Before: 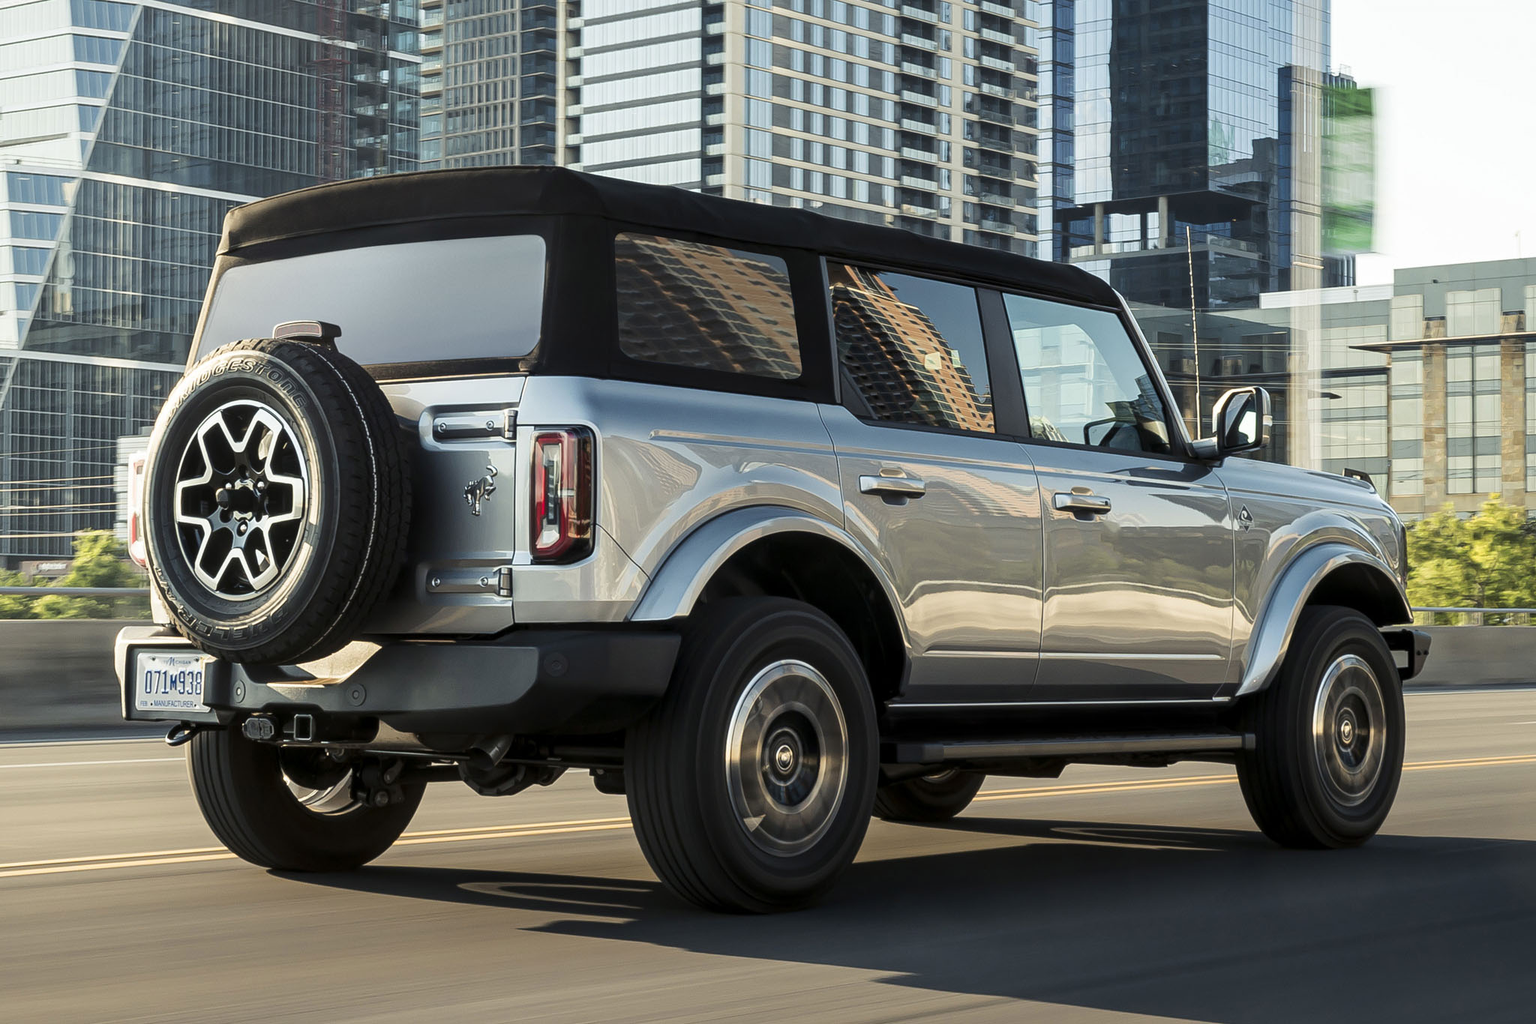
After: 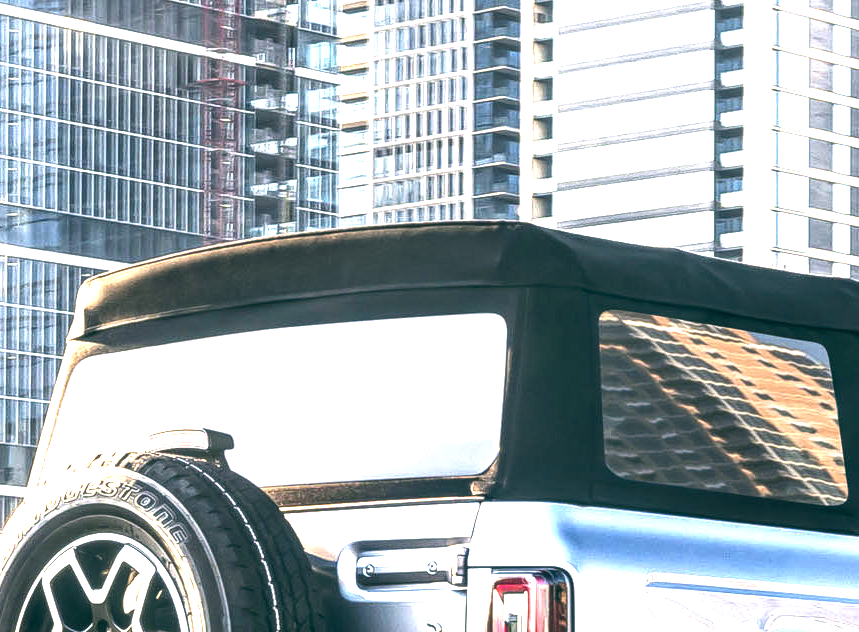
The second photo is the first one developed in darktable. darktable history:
exposure: exposure 2.04 EV, compensate highlight preservation false
crop and rotate: left 10.817%, top 0.062%, right 47.194%, bottom 53.626%
local contrast: detail 150%
color balance: lift [1.016, 0.983, 1, 1.017], gamma [0.78, 1.018, 1.043, 0.957], gain [0.786, 1.063, 0.937, 1.017], input saturation 118.26%, contrast 13.43%, contrast fulcrum 21.62%, output saturation 82.76%
color correction: saturation 1.11
